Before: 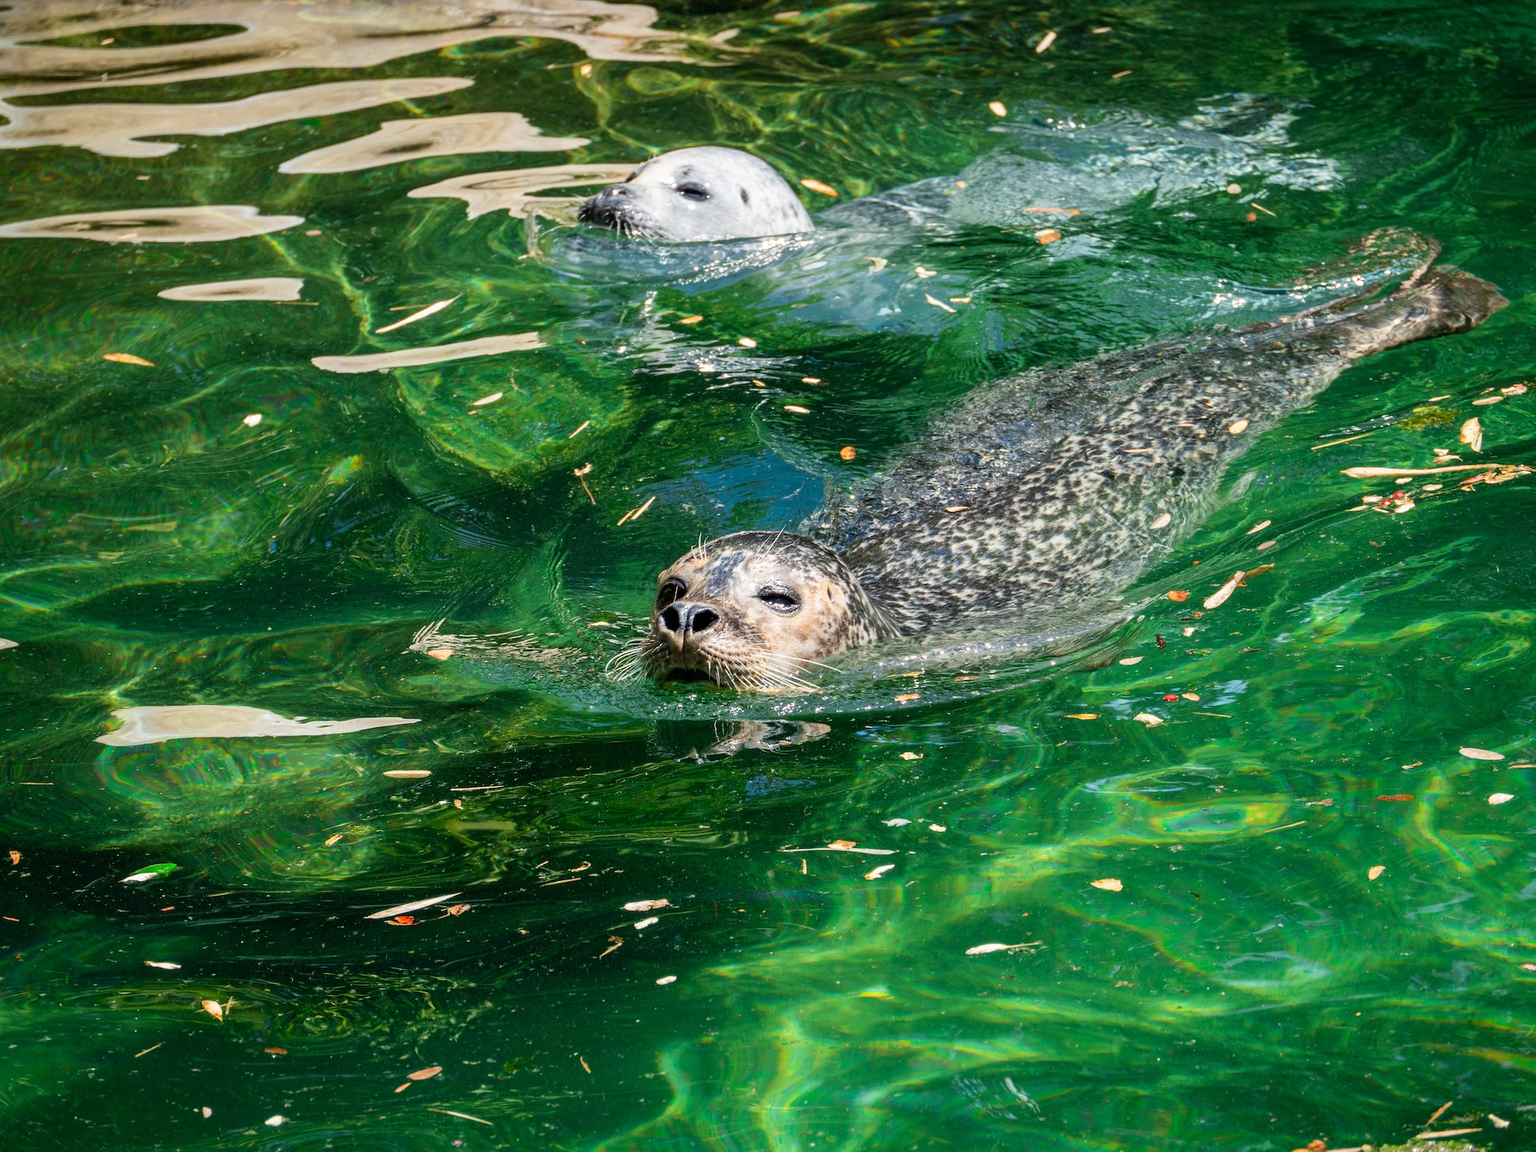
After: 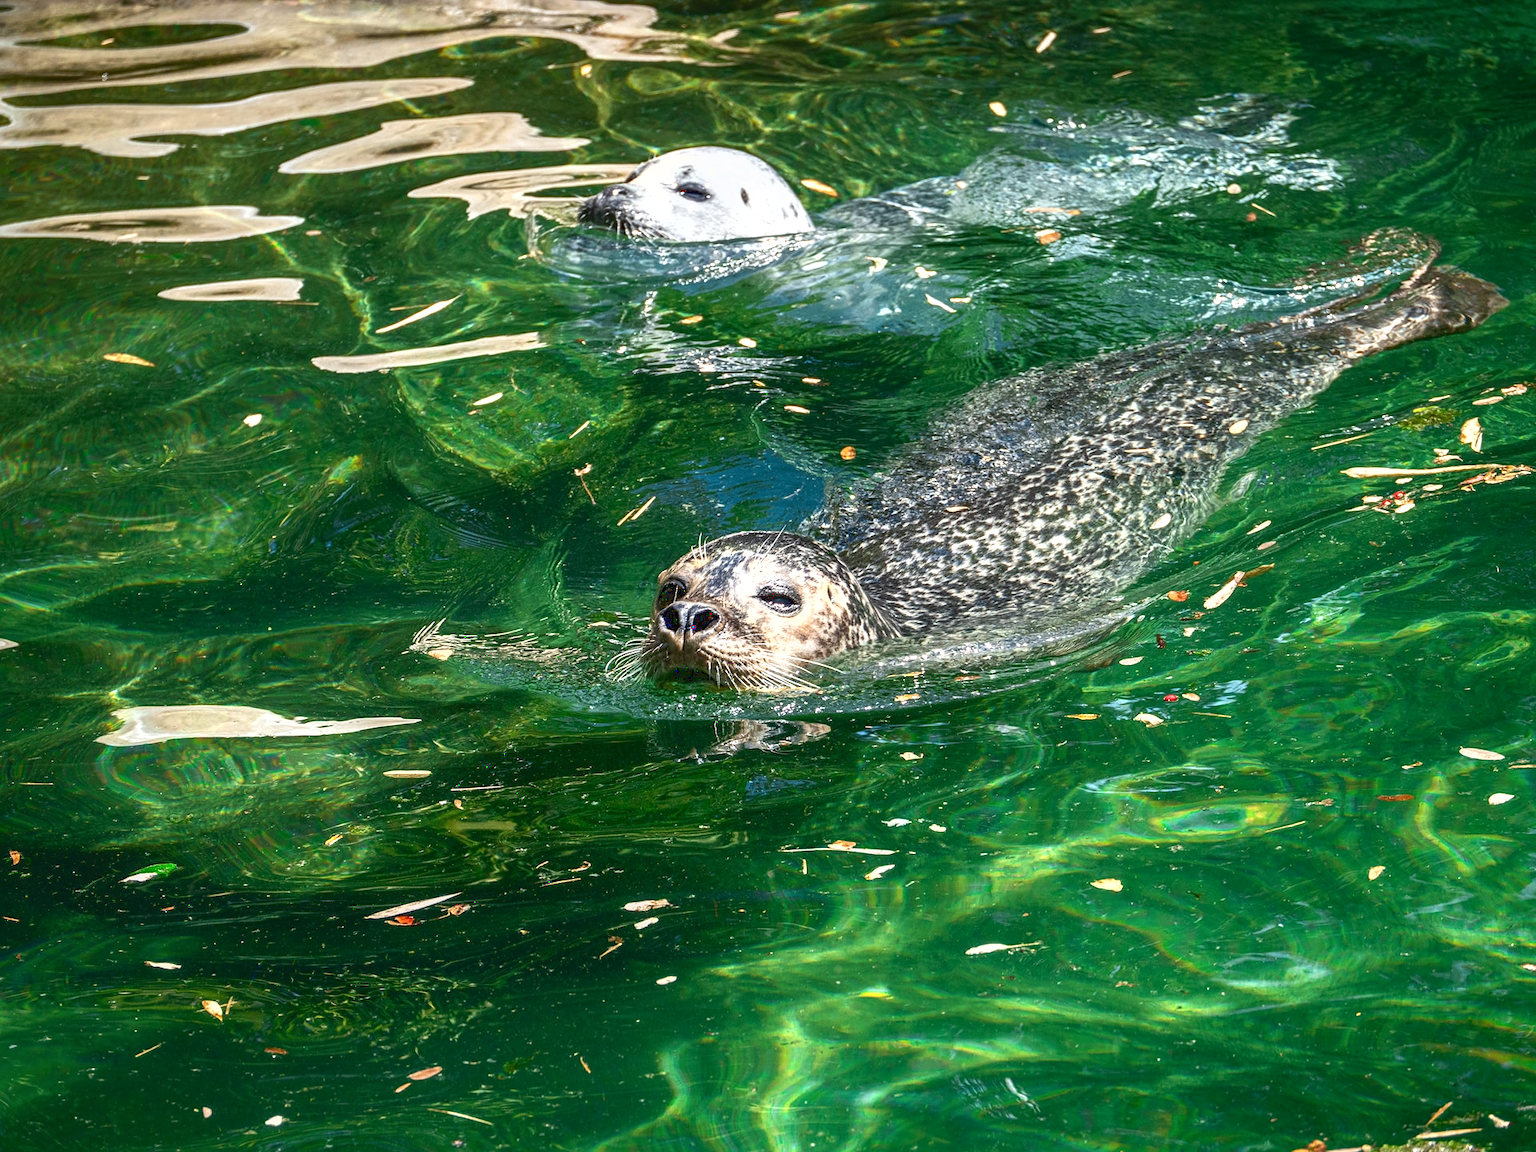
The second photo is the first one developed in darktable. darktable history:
sharpen: amount 0.2
local contrast: on, module defaults
tone curve: curves: ch0 [(0, 0.081) (0.483, 0.453) (0.881, 0.992)]
